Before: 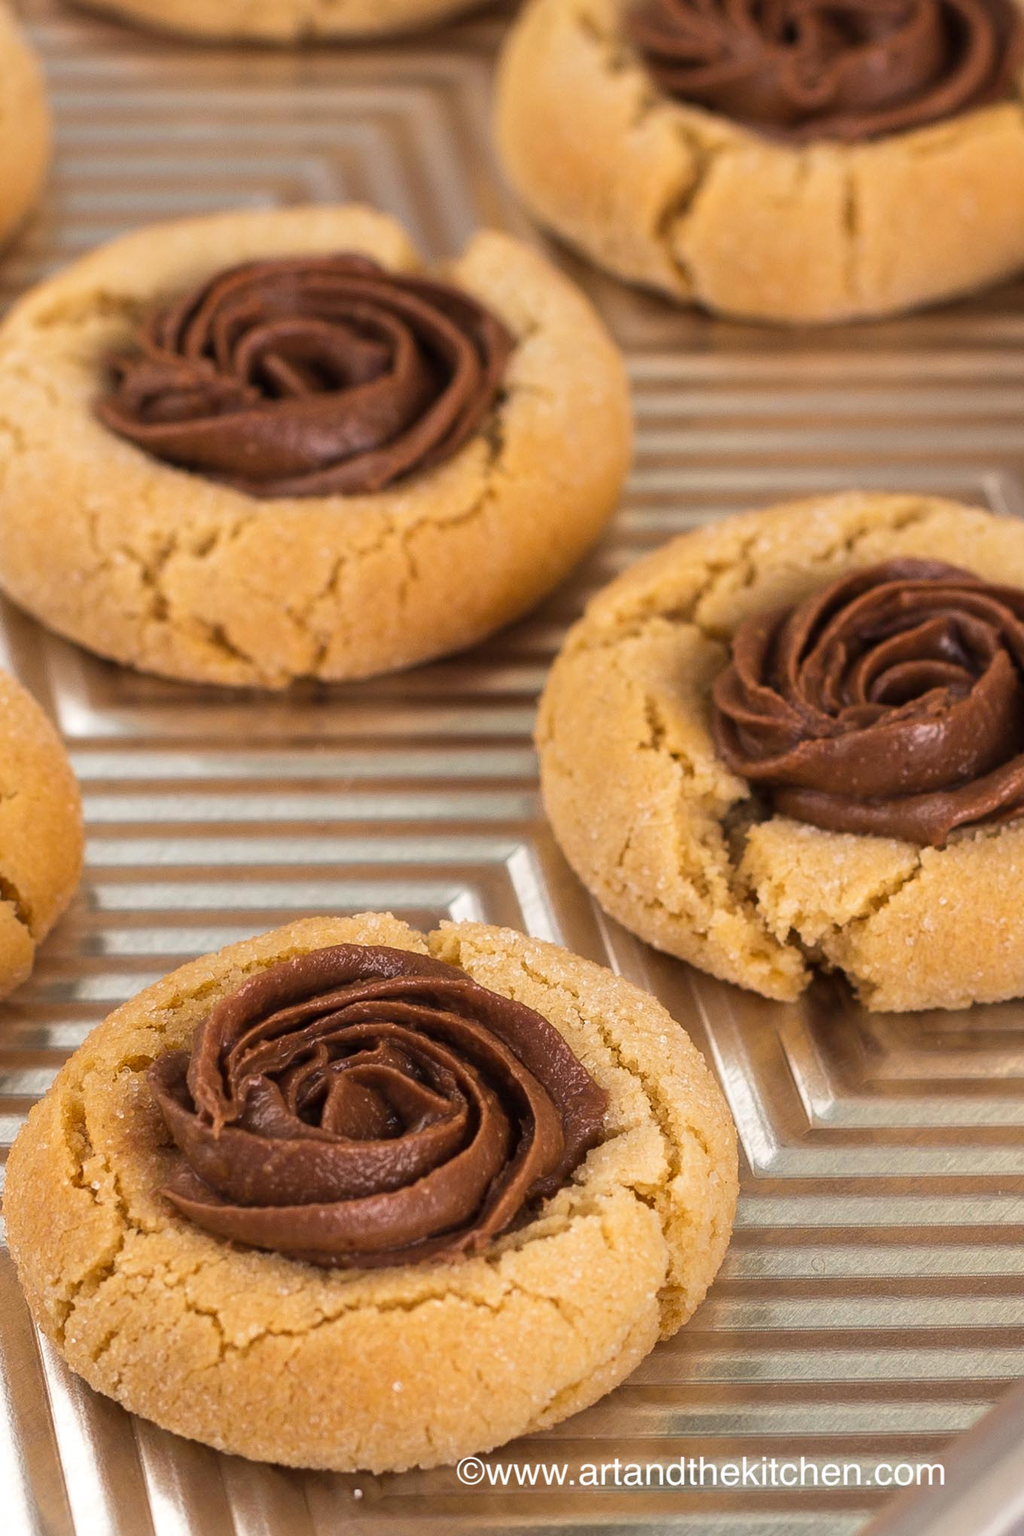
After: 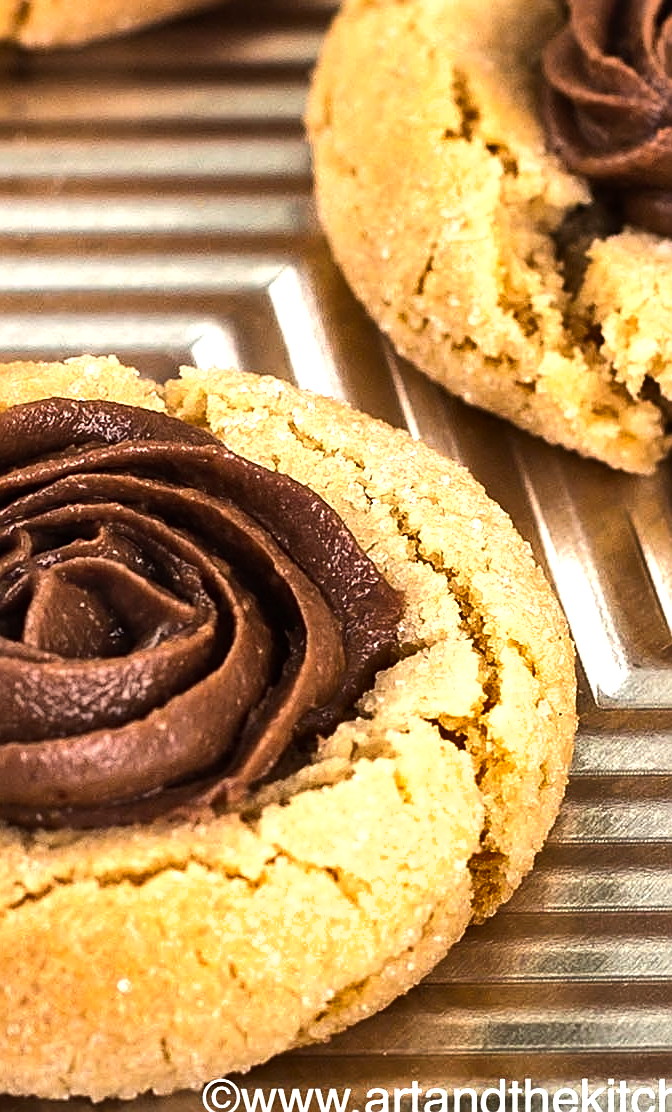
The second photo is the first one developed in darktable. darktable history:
sharpen: on, module defaults
tone equalizer: -8 EV -1.1 EV, -7 EV -0.997 EV, -6 EV -0.87 EV, -5 EV -0.55 EV, -3 EV 0.605 EV, -2 EV 0.84 EV, -1 EV 0.998 EV, +0 EV 1.07 EV, edges refinement/feathering 500, mask exposure compensation -1.57 EV, preserve details no
crop: left 29.762%, top 41.992%, right 20.82%, bottom 3.478%
shadows and highlights: shadows 76.83, highlights -60.9, shadows color adjustment 97.68%, soften with gaussian
